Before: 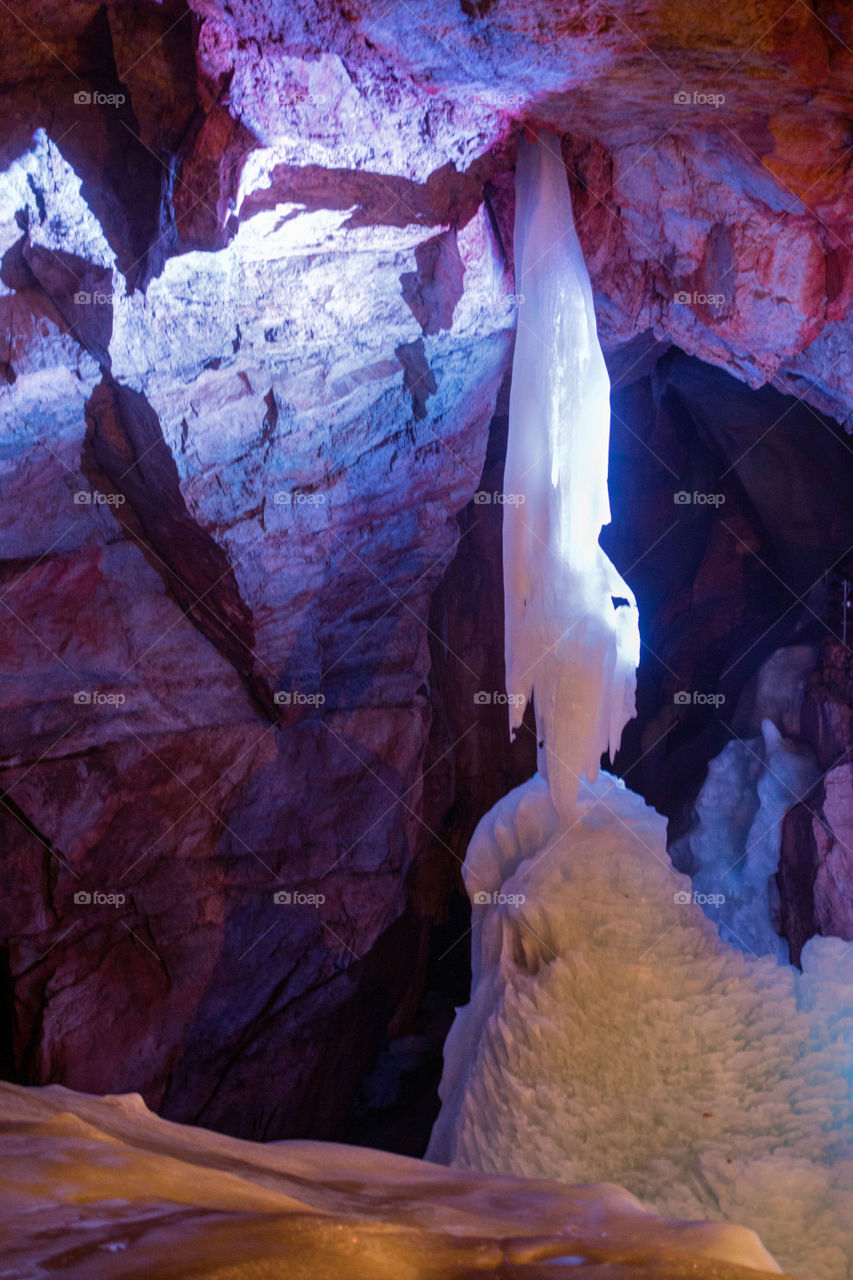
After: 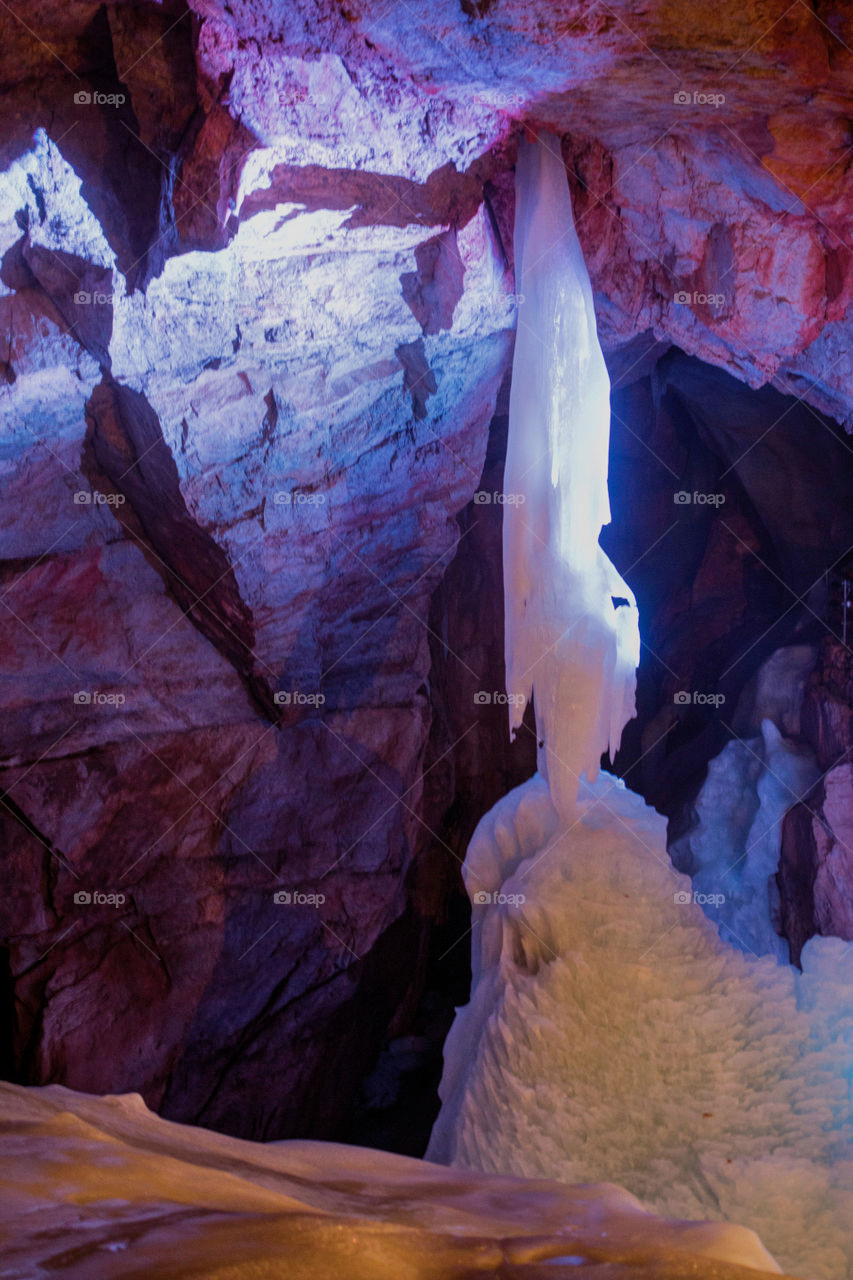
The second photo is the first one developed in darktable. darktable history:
filmic rgb: black relative exposure -14.94 EV, white relative exposure 3 EV, target black luminance 0%, hardness 9.22, latitude 98.48%, contrast 0.911, shadows ↔ highlights balance 0.618%, color science v6 (2022)
